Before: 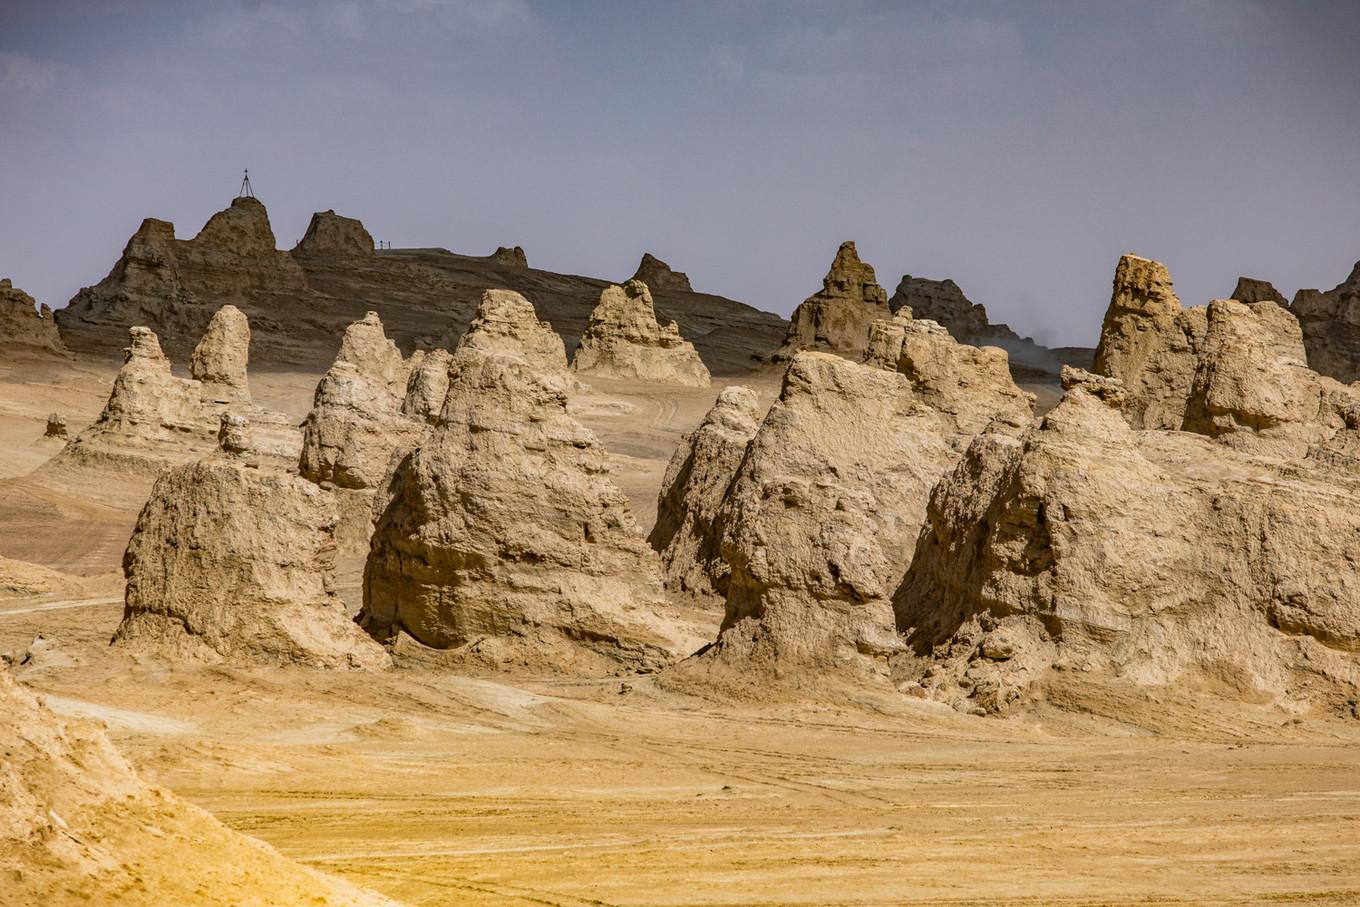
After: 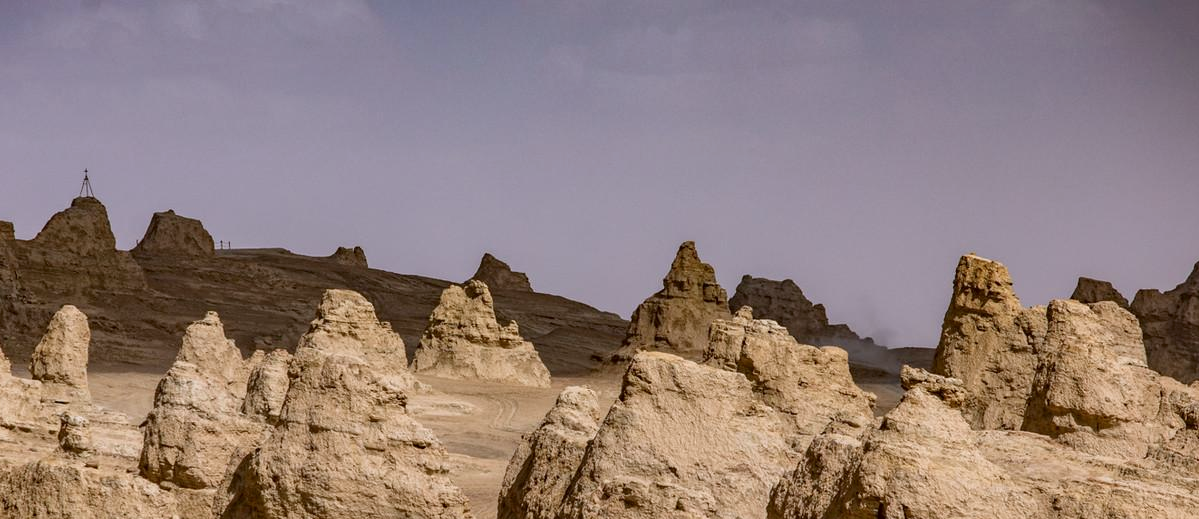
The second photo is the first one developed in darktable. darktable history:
crop and rotate: left 11.812%, bottom 42.776%
color correction: highlights a* 6.27, highlights b* 8.19, shadows a* 5.94, shadows b* 7.23, saturation 0.9
color calibration: illuminant custom, x 0.368, y 0.373, temperature 4330.32 K
